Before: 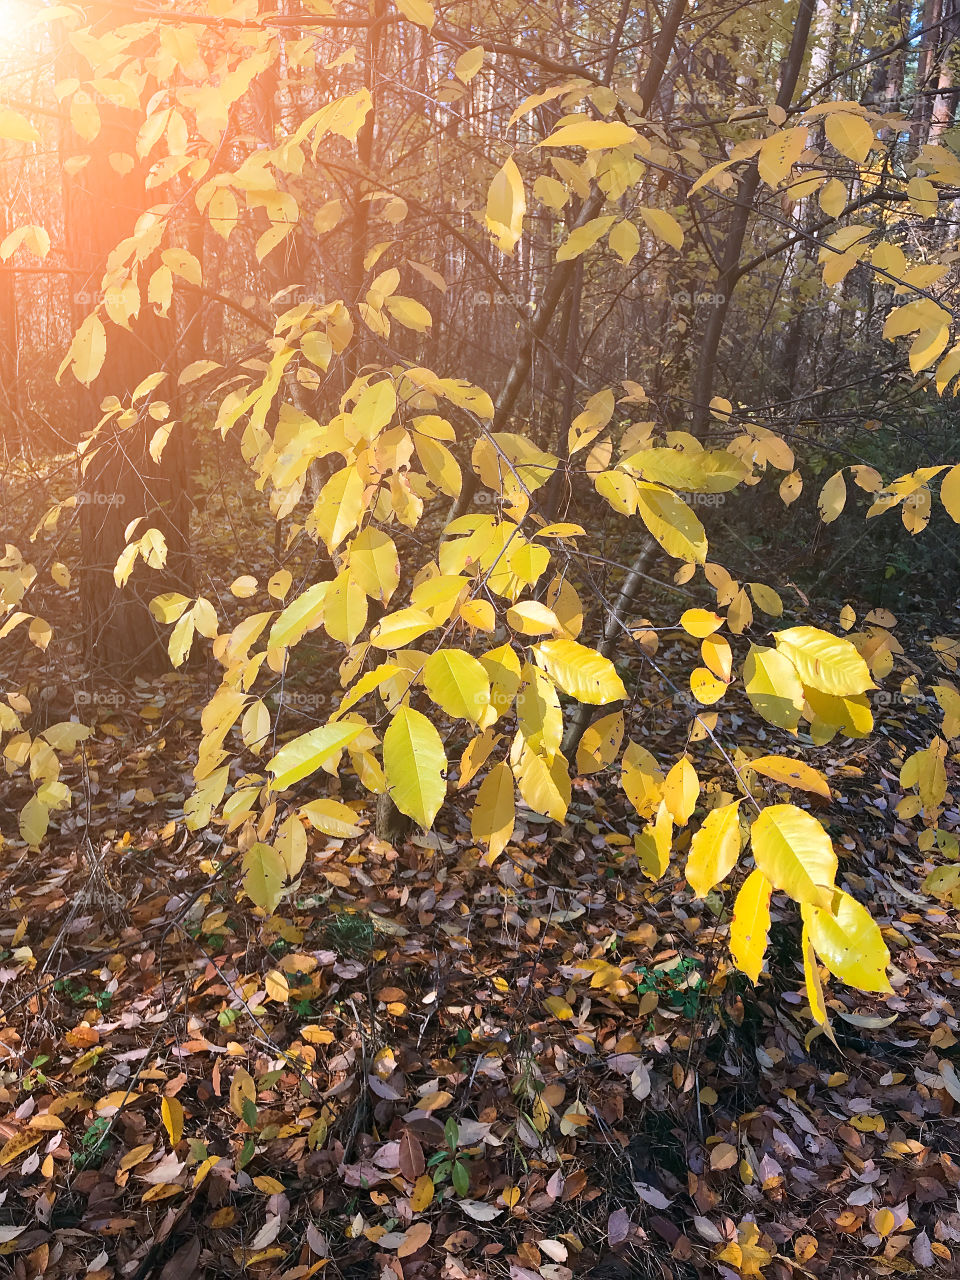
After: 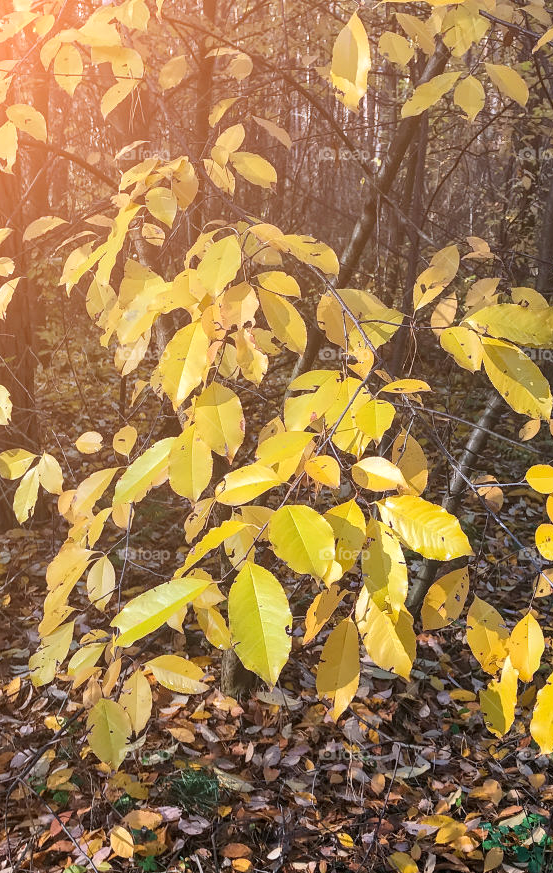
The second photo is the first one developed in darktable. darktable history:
crop: left 16.204%, top 11.308%, right 26.1%, bottom 20.463%
local contrast: on, module defaults
